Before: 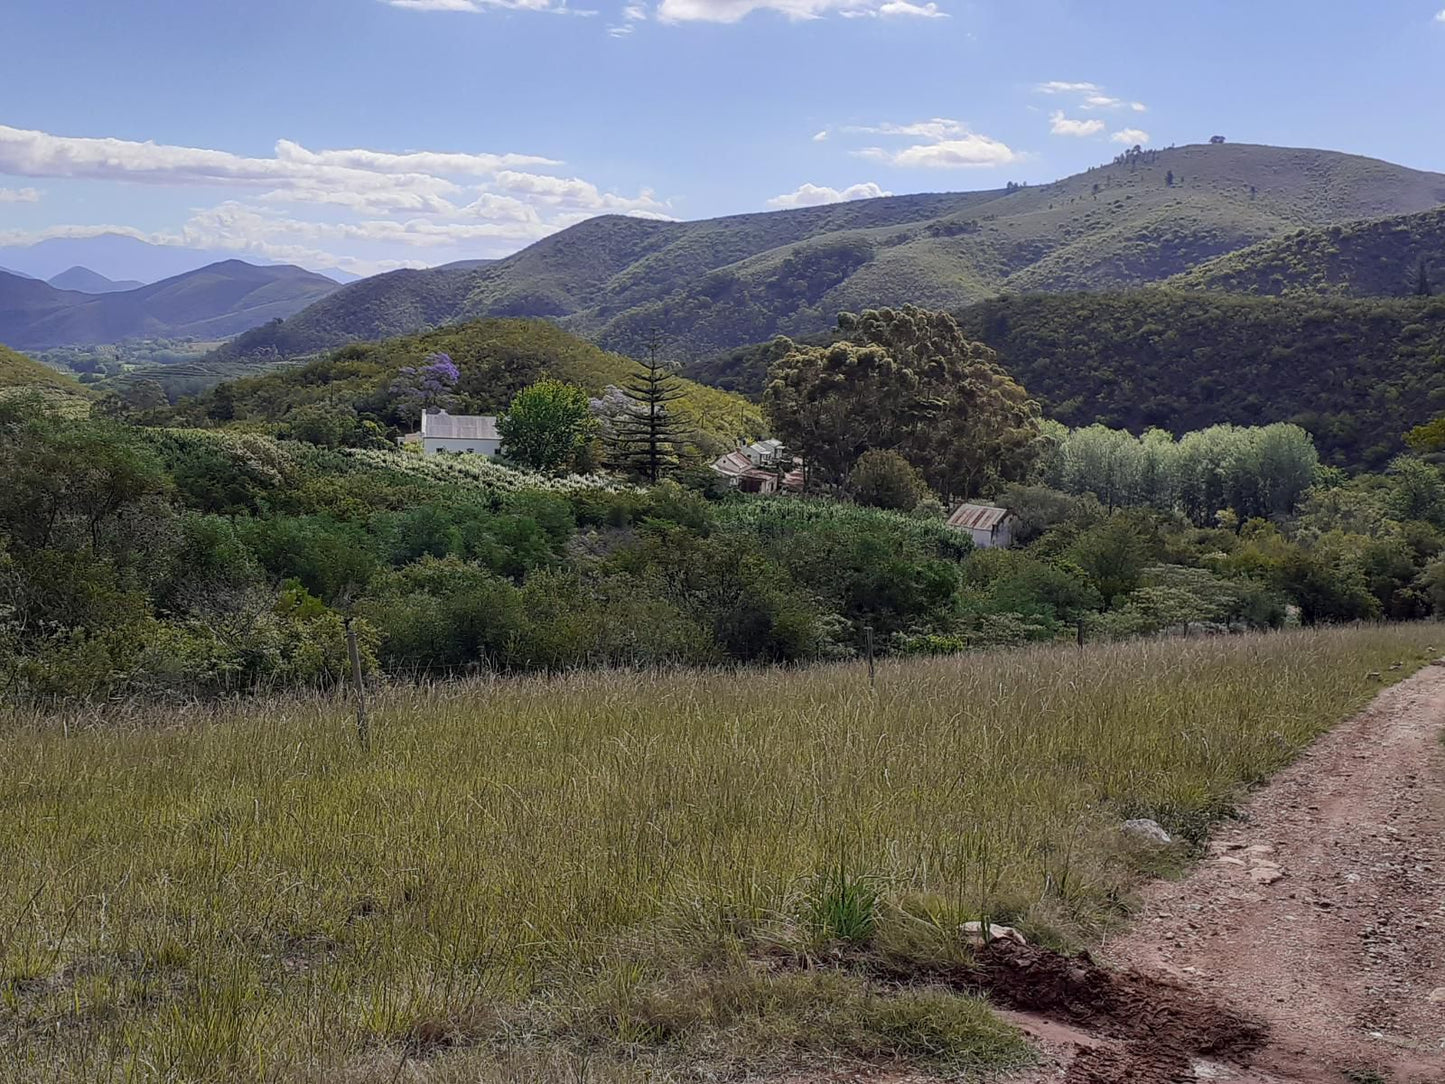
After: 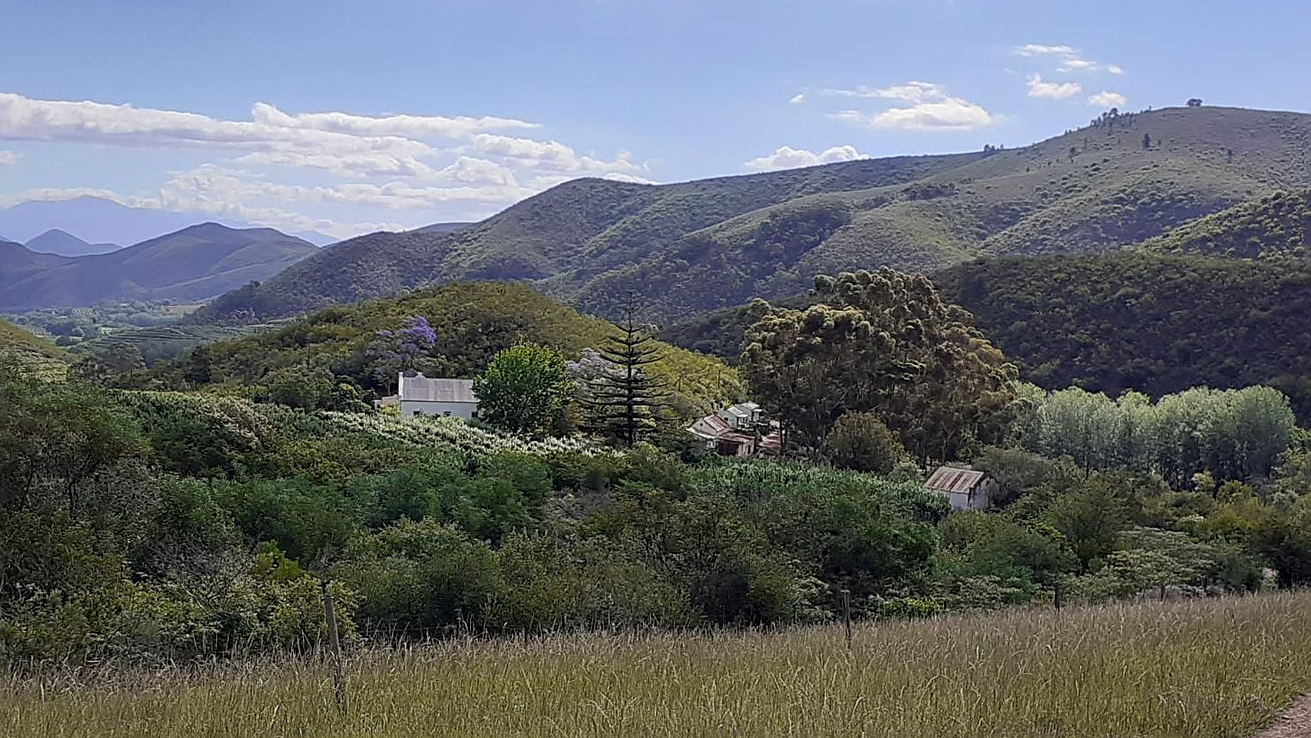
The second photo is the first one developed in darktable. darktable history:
crop: left 1.611%, top 3.452%, right 7.633%, bottom 28.43%
sharpen: on, module defaults
